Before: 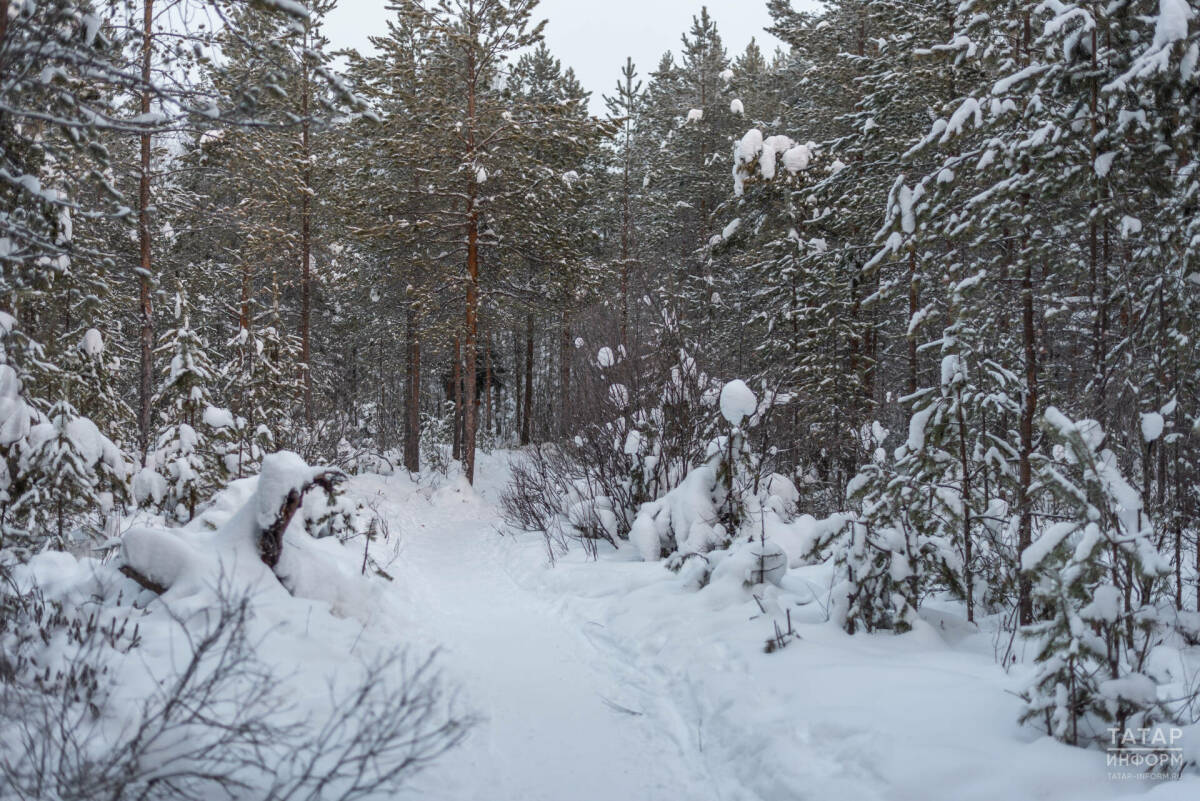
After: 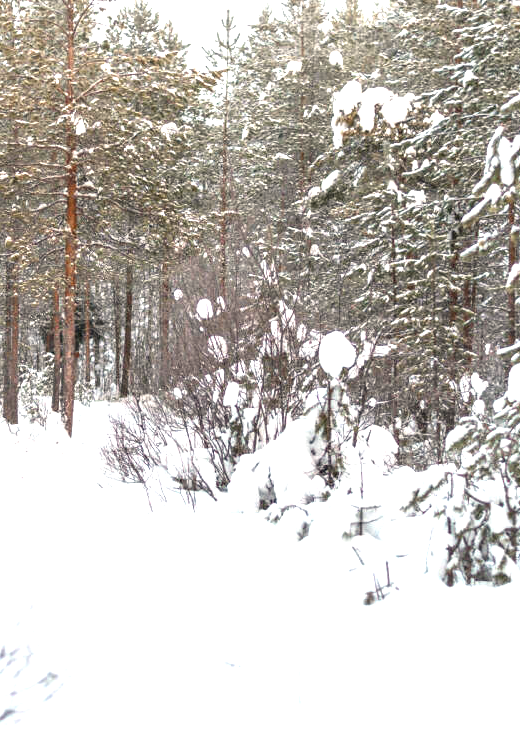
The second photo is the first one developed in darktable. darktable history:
crop: left 33.452%, top 6.025%, right 23.155%
exposure: black level correction 0, exposure 0.7 EV, compensate exposure bias true, compensate highlight preservation false
white balance: red 1.045, blue 0.932
